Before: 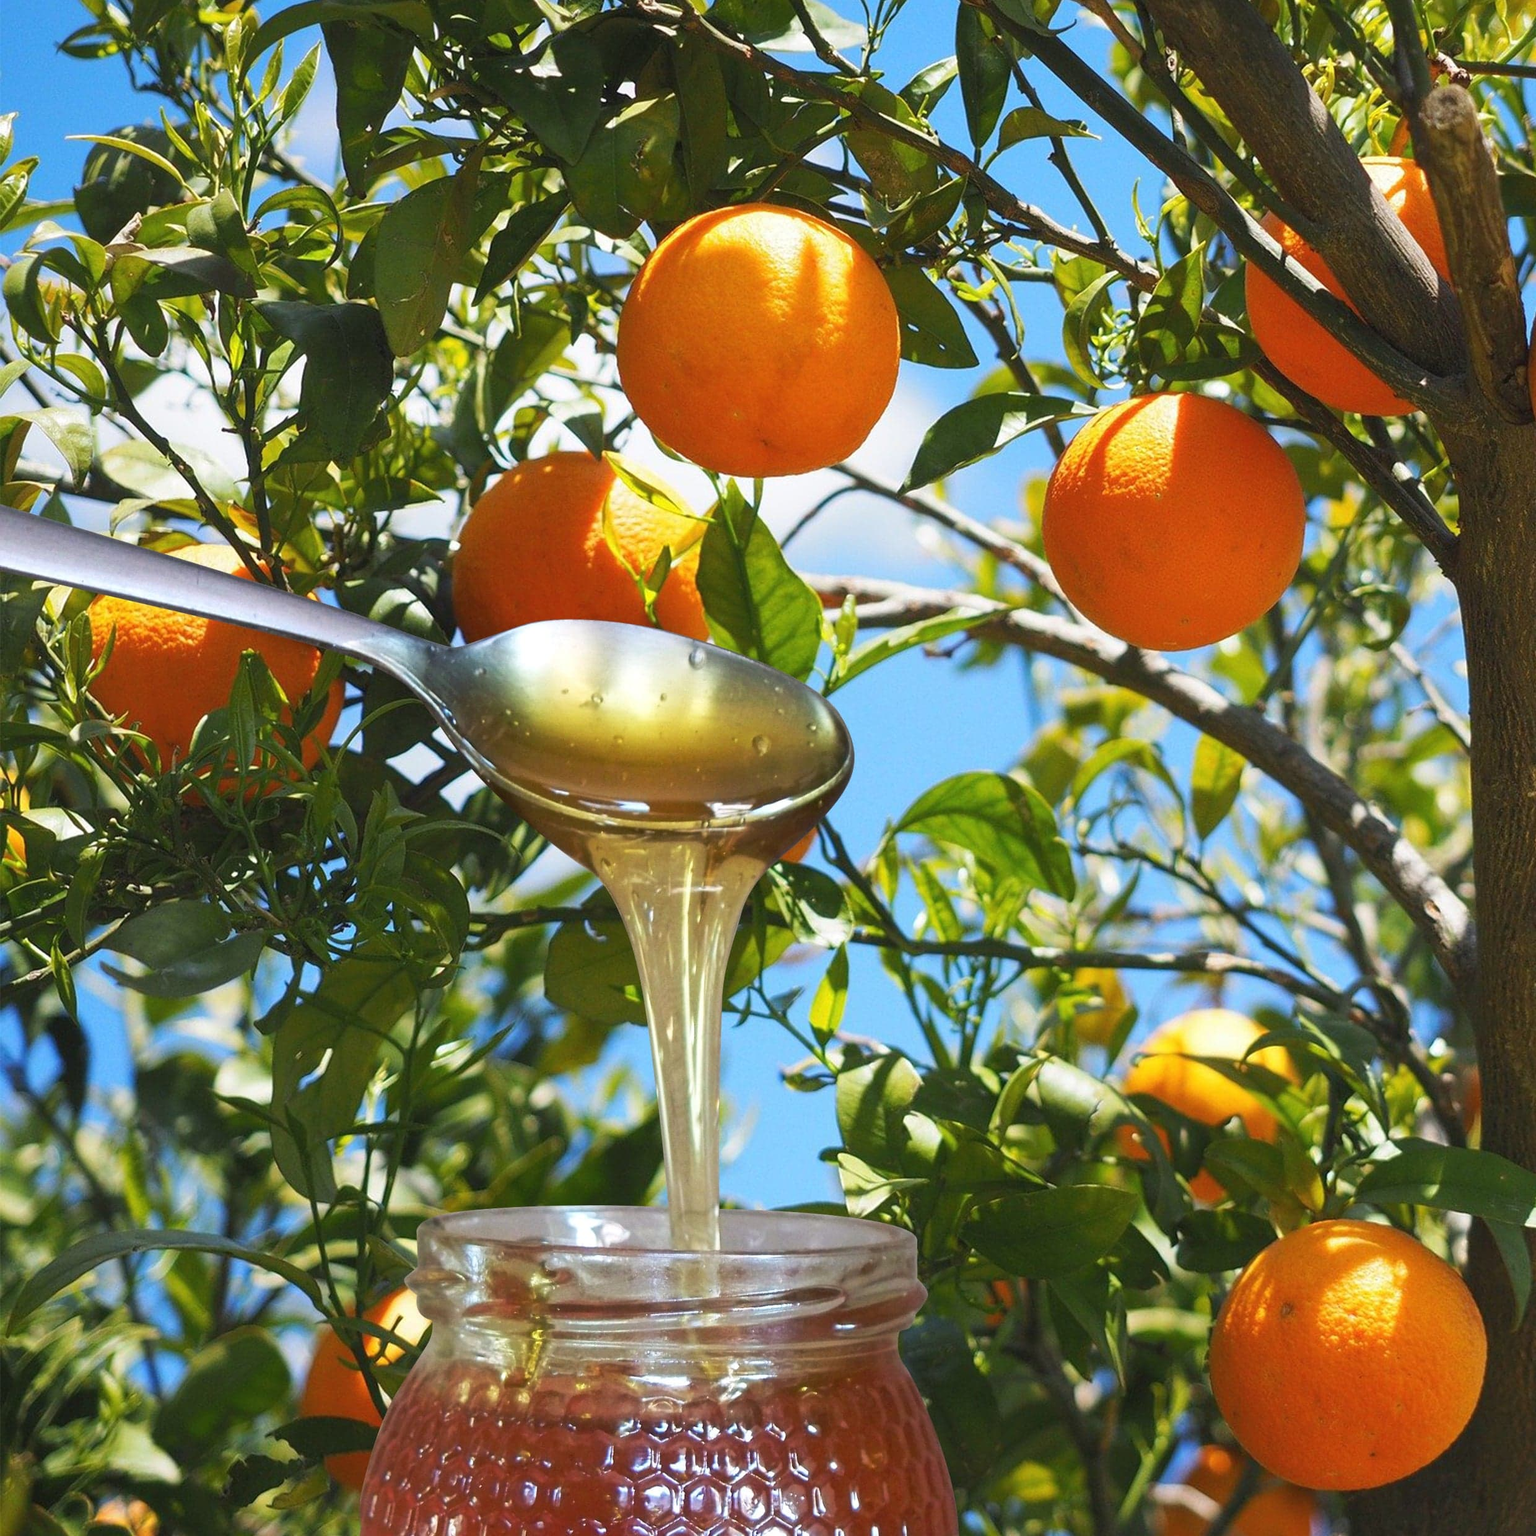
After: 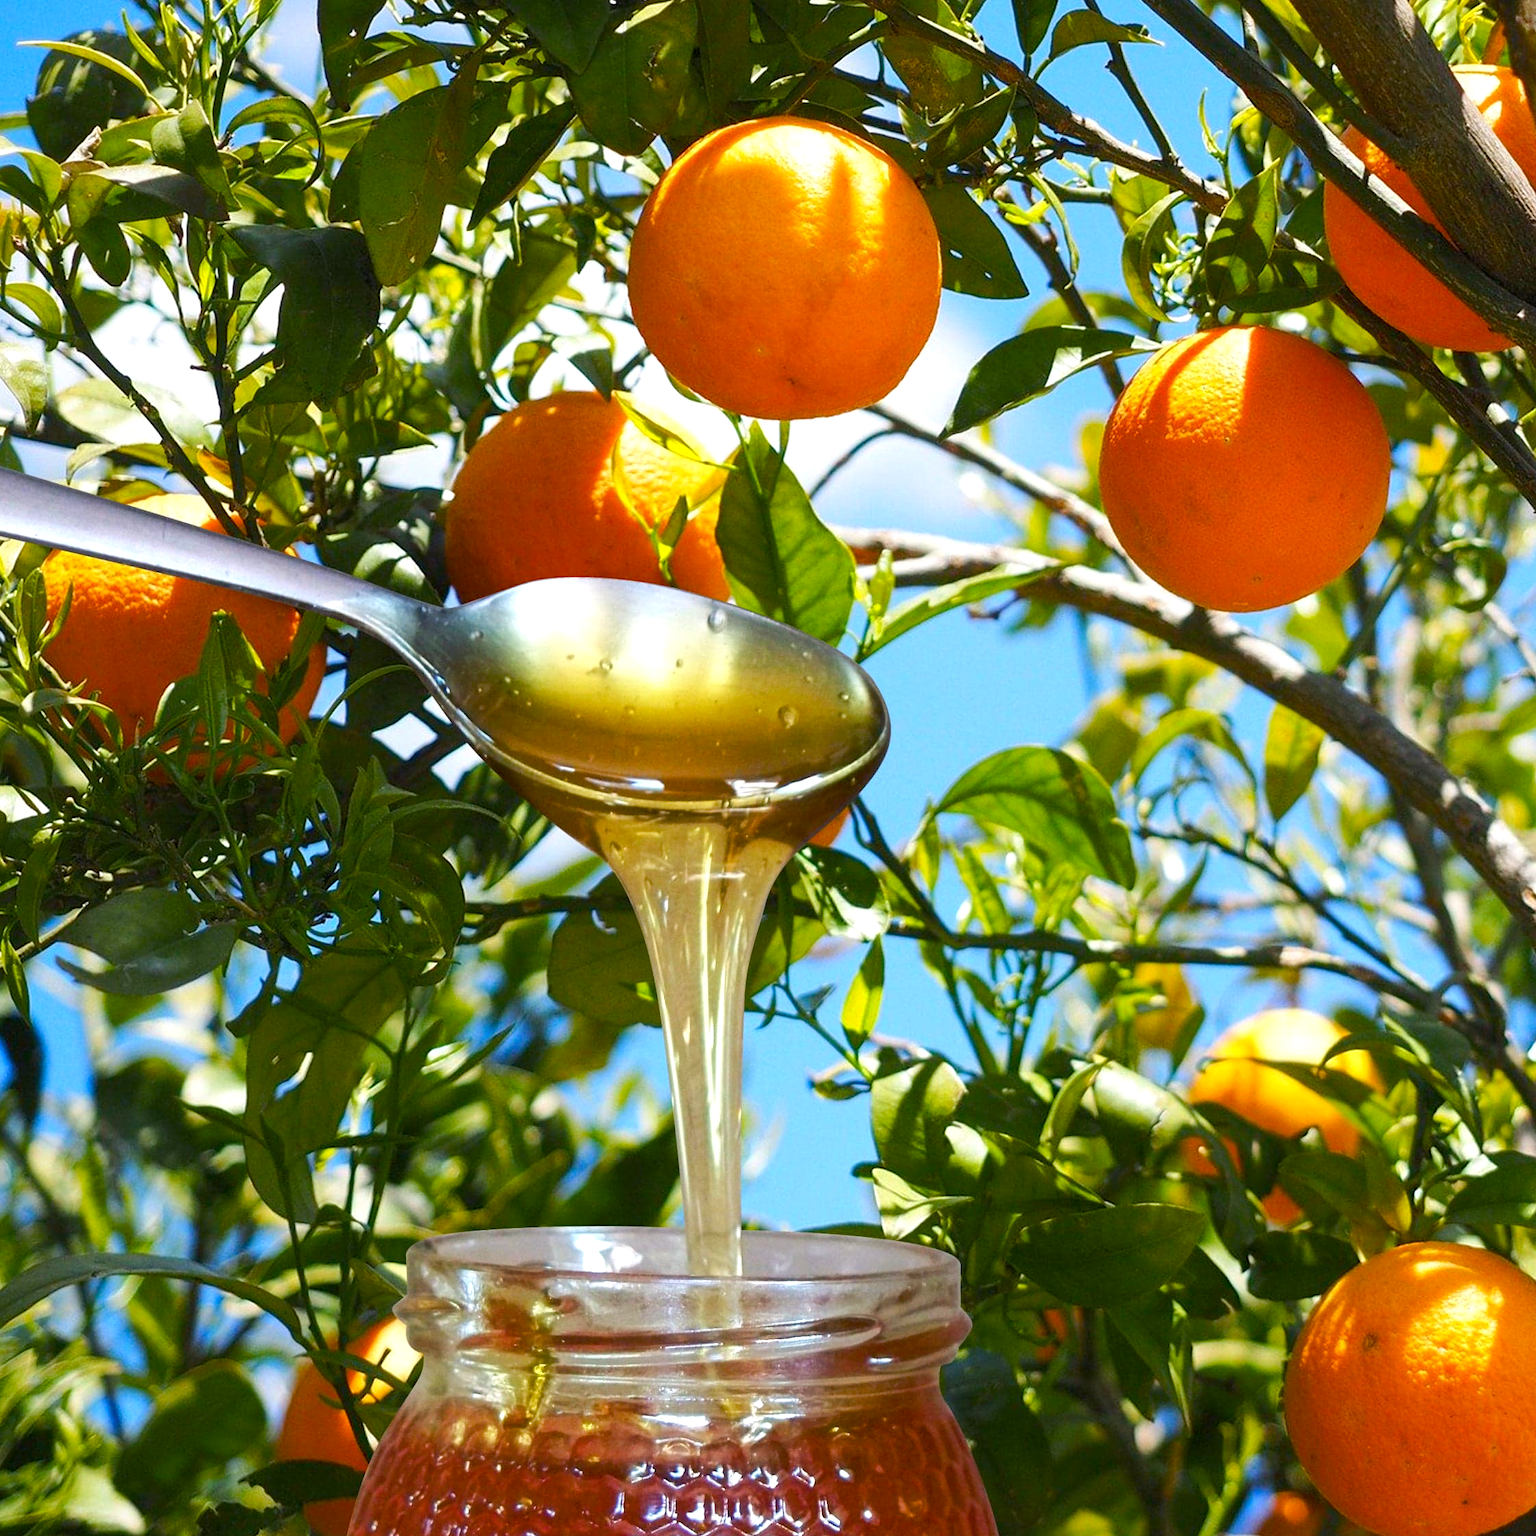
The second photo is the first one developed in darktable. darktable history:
crop: left 3.305%, top 6.436%, right 6.389%, bottom 3.258%
color balance rgb: global offset › luminance -0.51%, perceptual saturation grading › global saturation 27.53%, perceptual saturation grading › highlights -25%, perceptual saturation grading › shadows 25%, perceptual brilliance grading › highlights 6.62%, perceptual brilliance grading › mid-tones 17.07%, perceptual brilliance grading › shadows -5.23%
